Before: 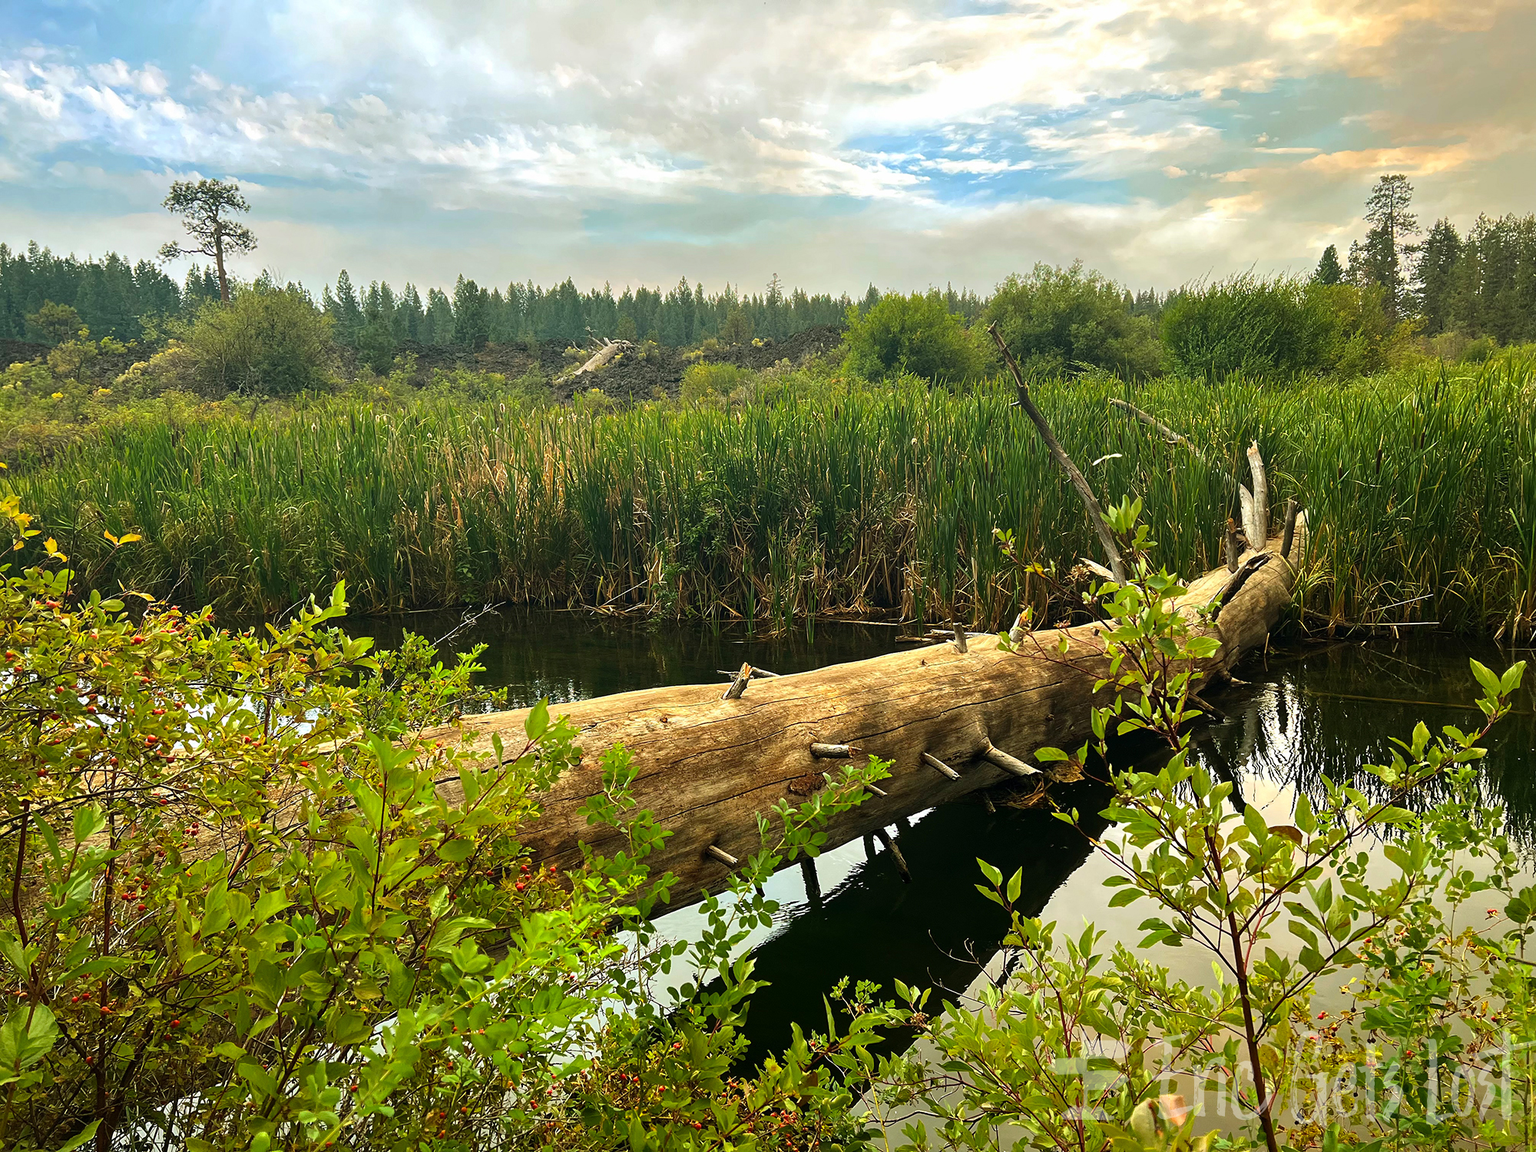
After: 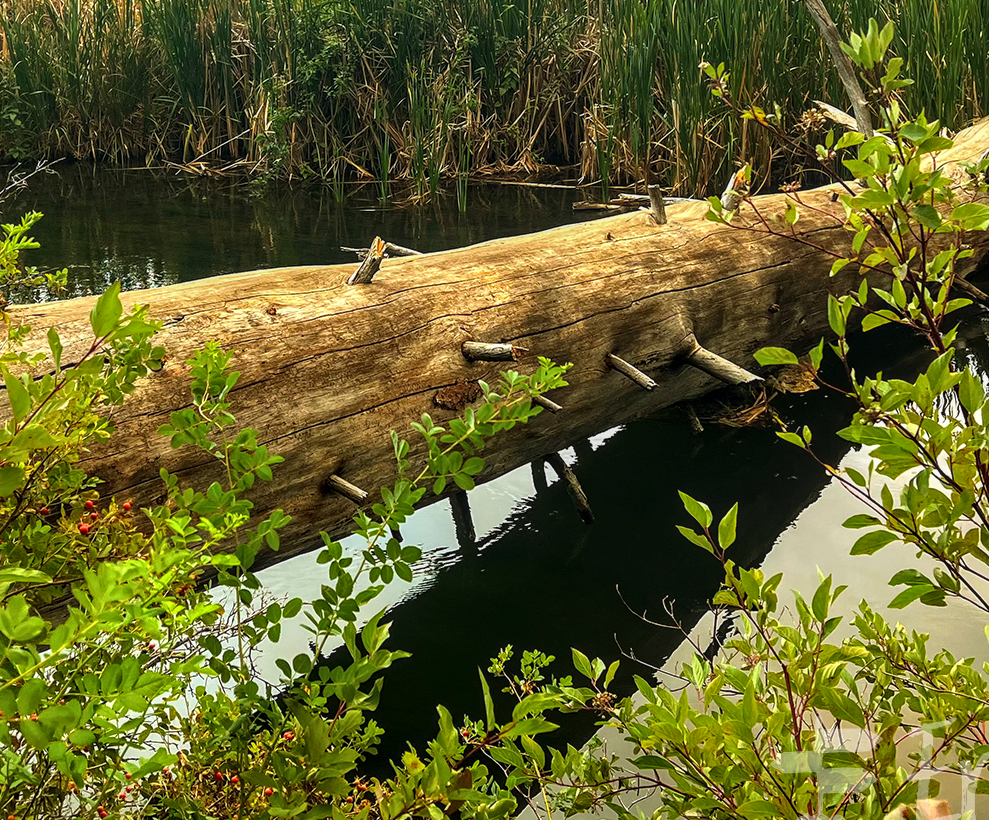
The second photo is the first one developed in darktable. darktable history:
local contrast: on, module defaults
crop: left 29.672%, top 41.786%, right 20.851%, bottom 3.487%
